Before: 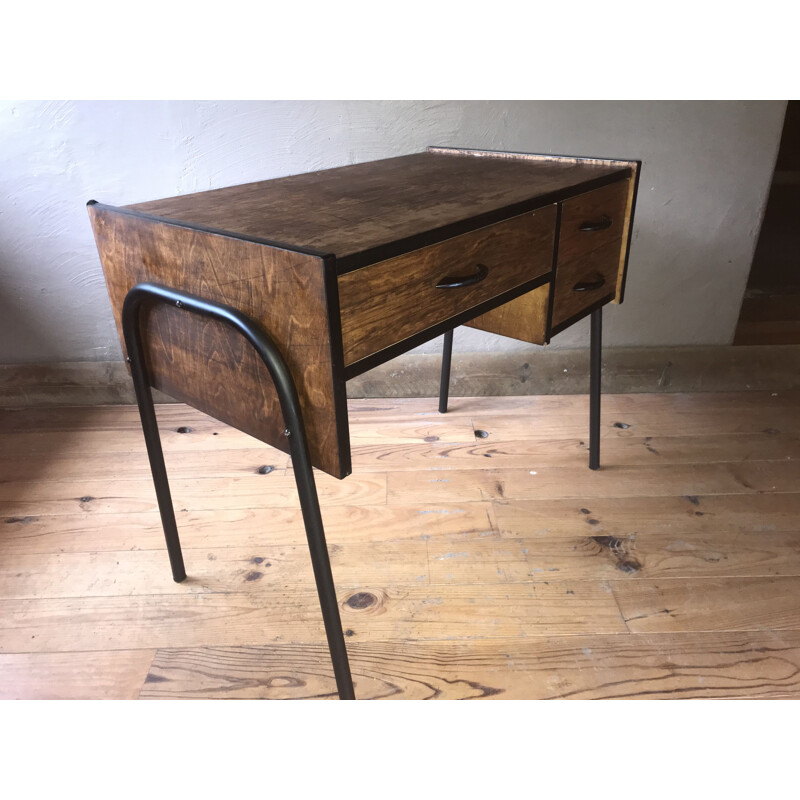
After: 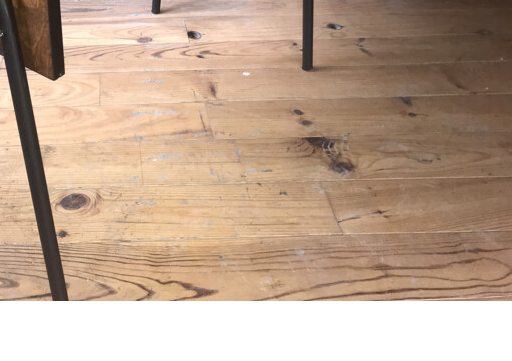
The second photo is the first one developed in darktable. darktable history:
crop and rotate: left 35.996%, top 49.942%, bottom 4.895%
